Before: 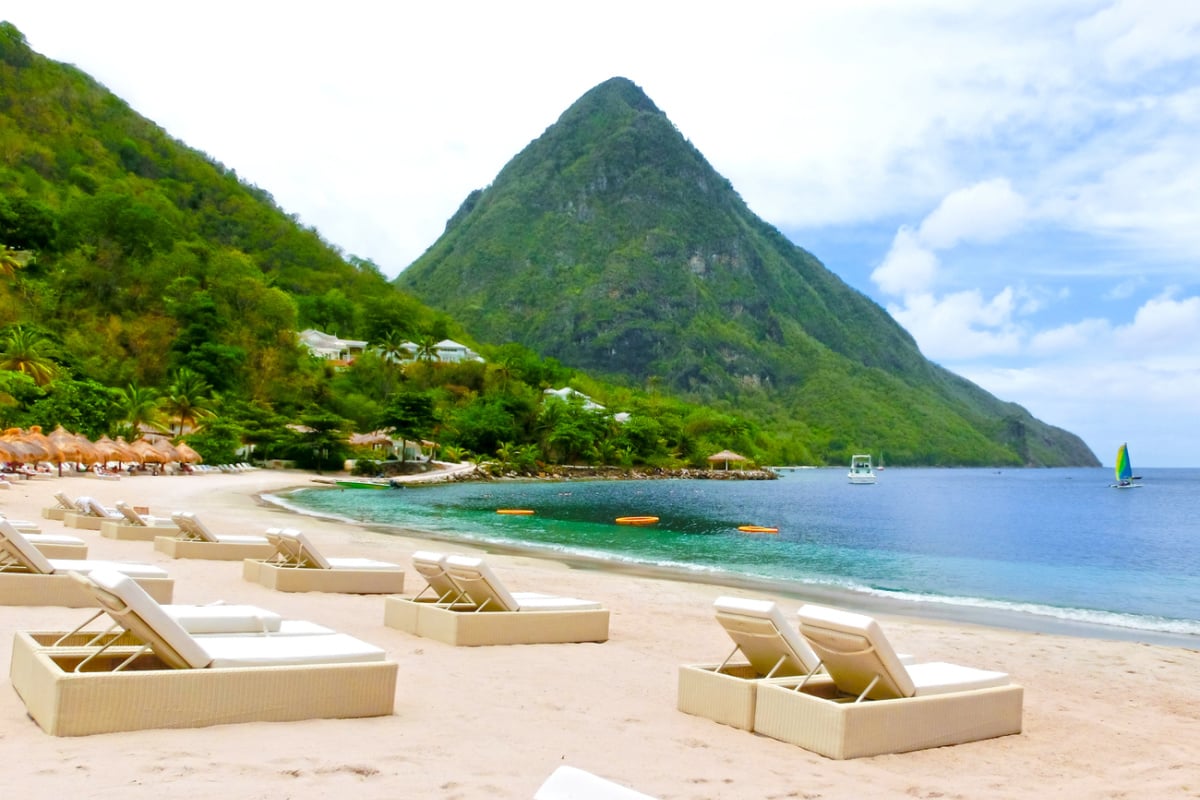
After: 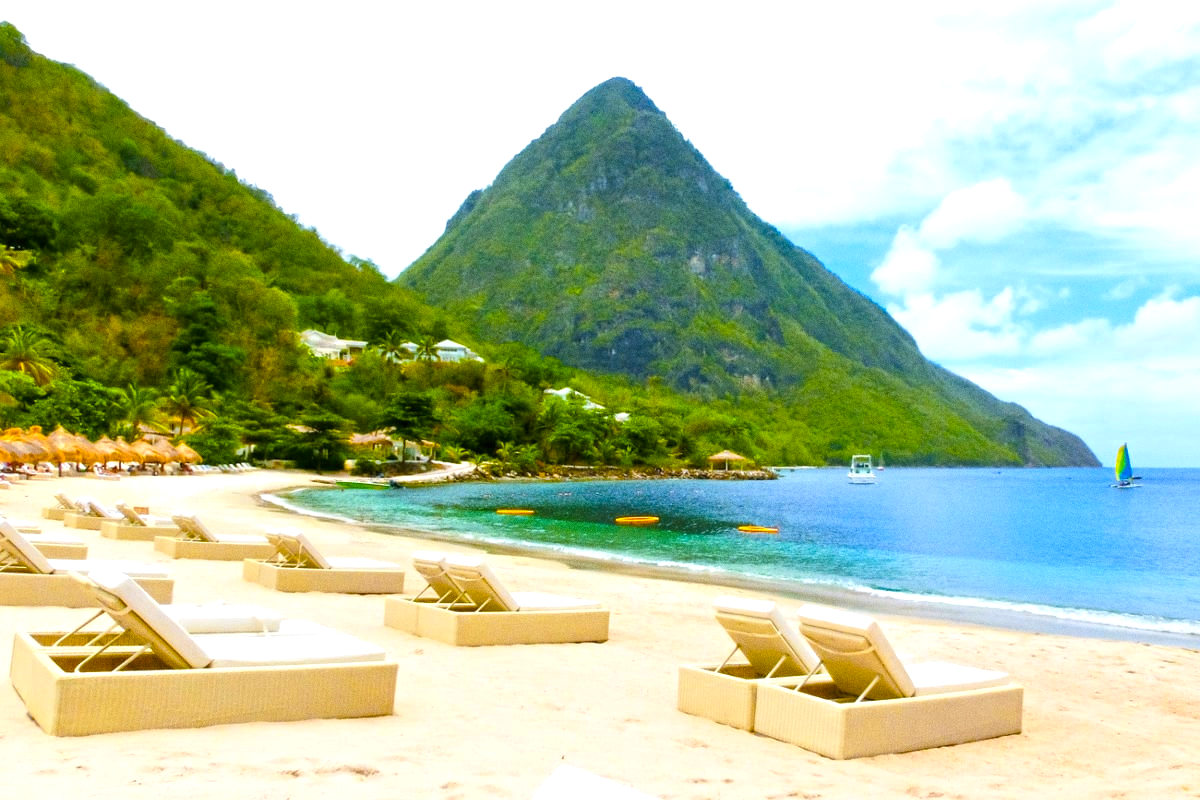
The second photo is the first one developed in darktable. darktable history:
grain: coarseness 0.47 ISO
exposure: exposure 0.426 EV, compensate highlight preservation false
color contrast: green-magenta contrast 0.8, blue-yellow contrast 1.1, unbound 0
color balance rgb: linear chroma grading › global chroma 9.31%, global vibrance 41.49%
